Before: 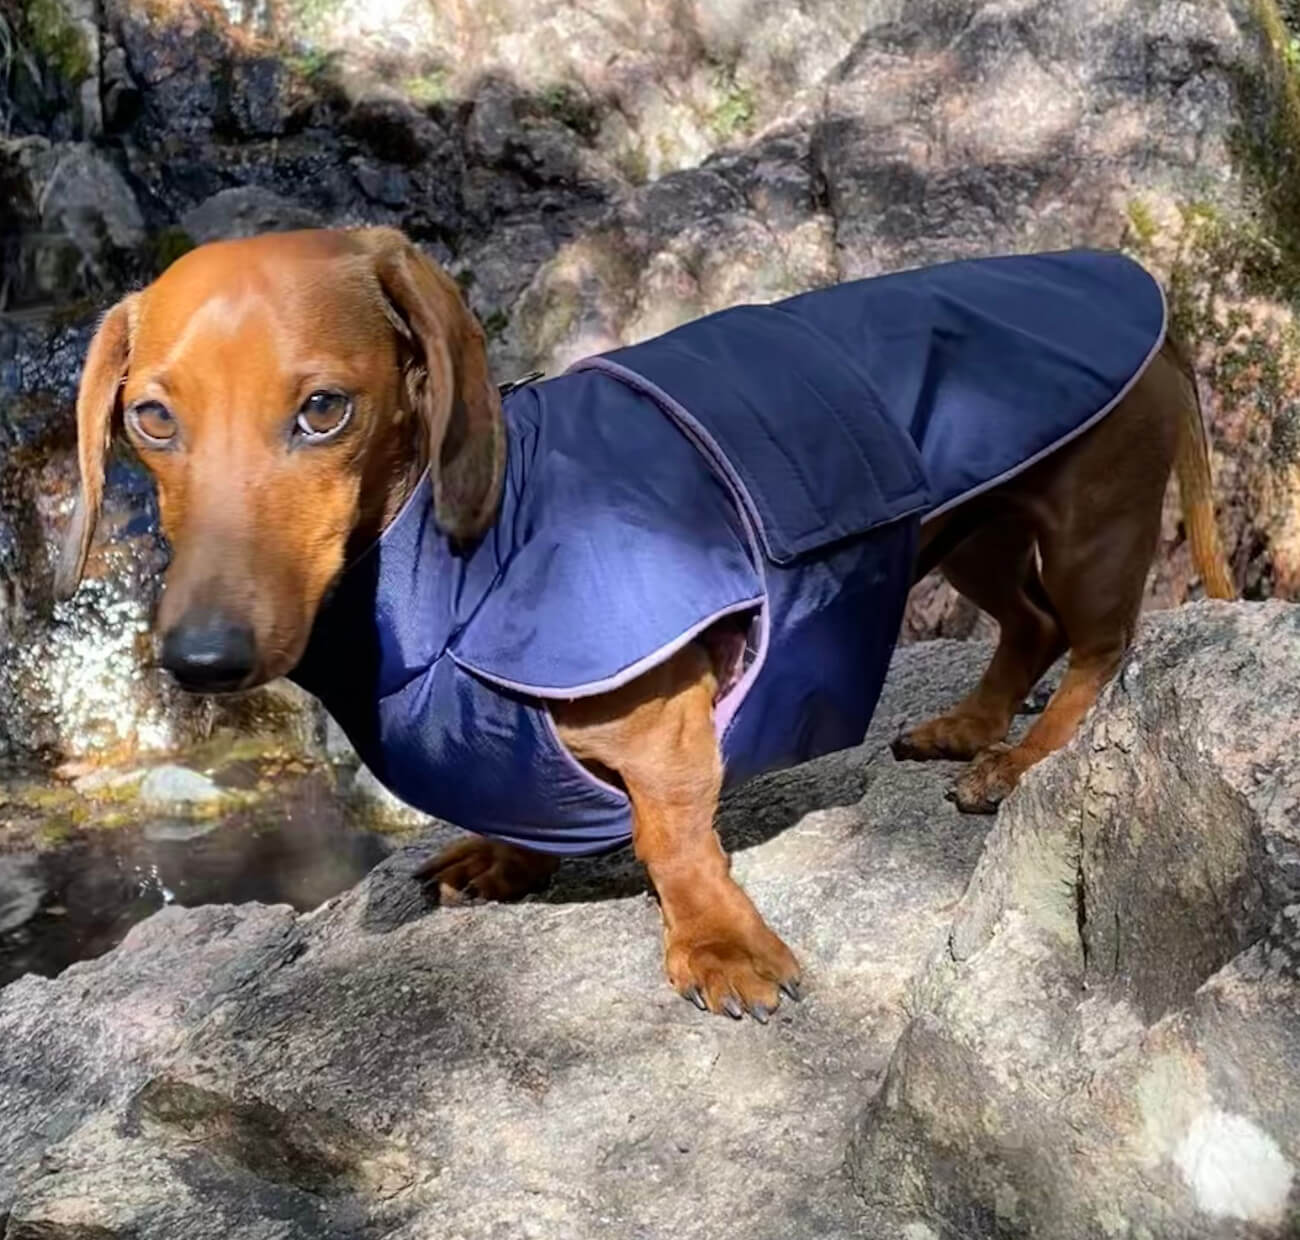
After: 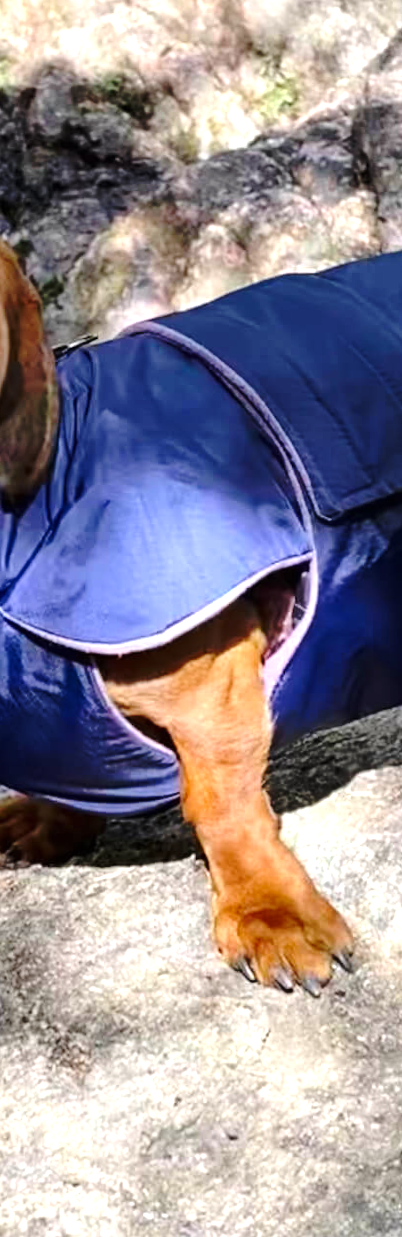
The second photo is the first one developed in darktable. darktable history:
base curve: curves: ch0 [(0, 0) (0.073, 0.04) (0.157, 0.139) (0.492, 0.492) (0.758, 0.758) (1, 1)], preserve colors none
rotate and perspective: rotation 0.215°, lens shift (vertical) -0.139, crop left 0.069, crop right 0.939, crop top 0.002, crop bottom 0.996
crop: left 33.36%, right 33.36%
exposure: black level correction 0, exposure 0.7 EV, compensate exposure bias true, compensate highlight preservation false
